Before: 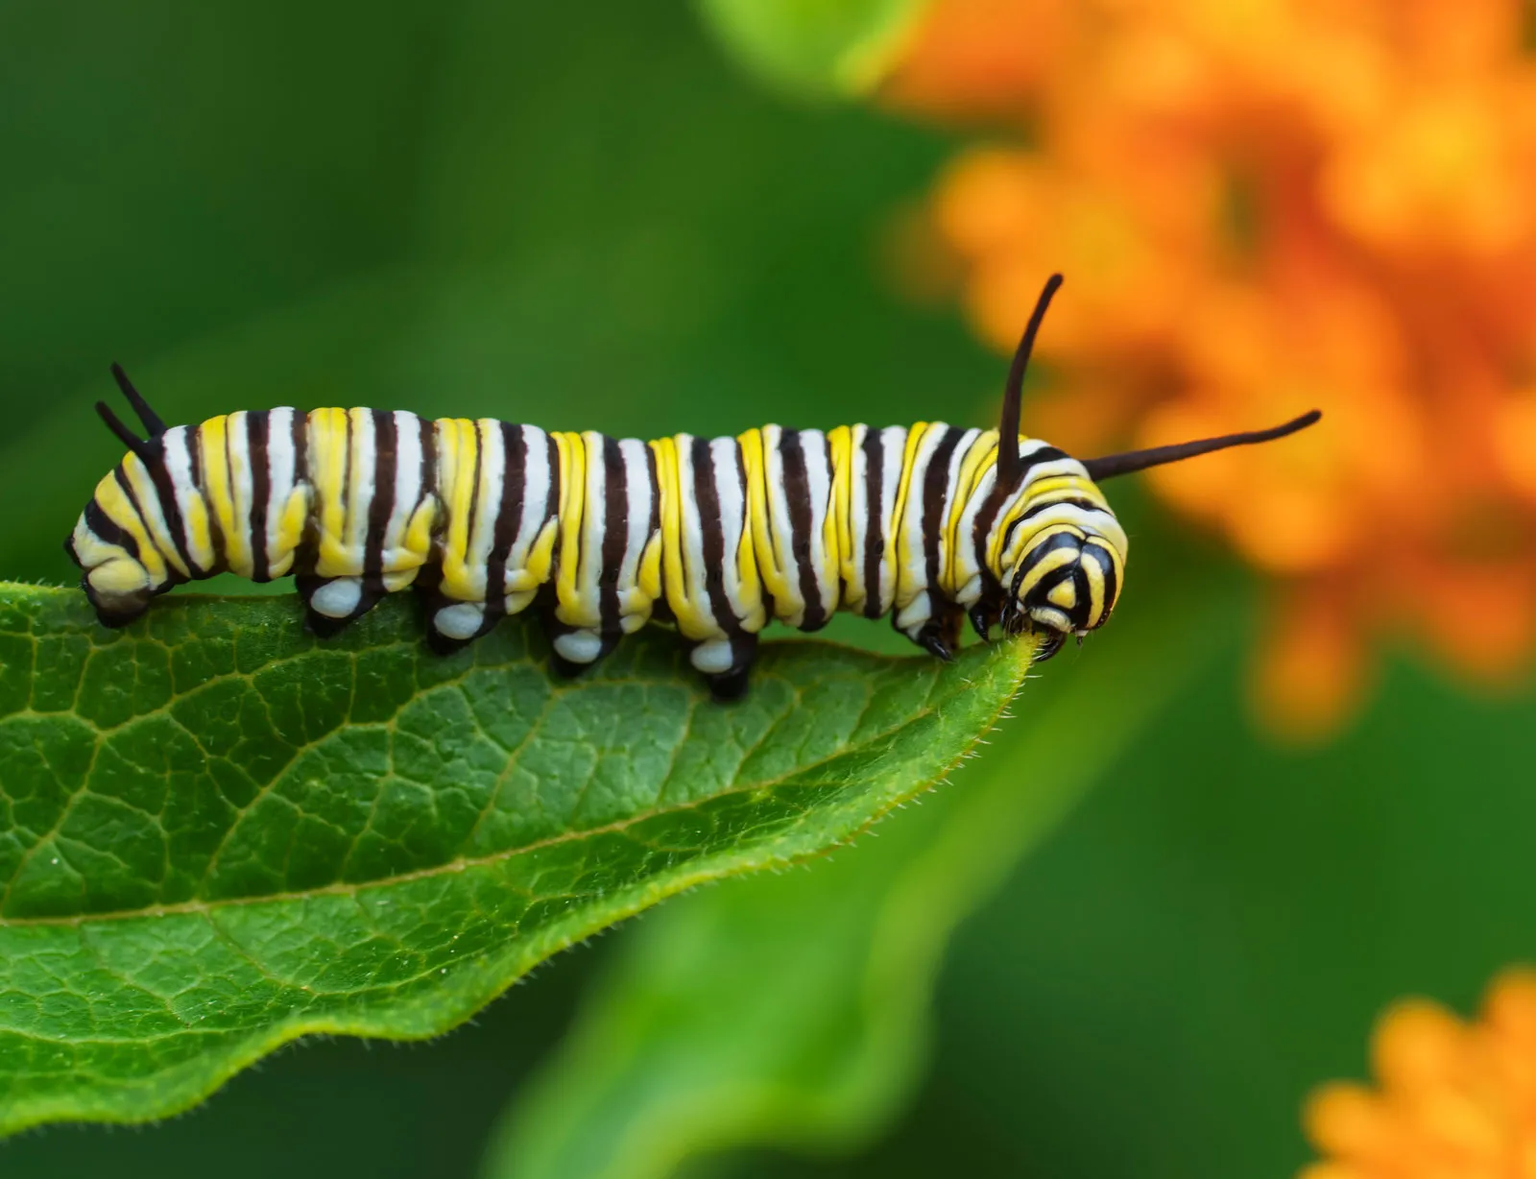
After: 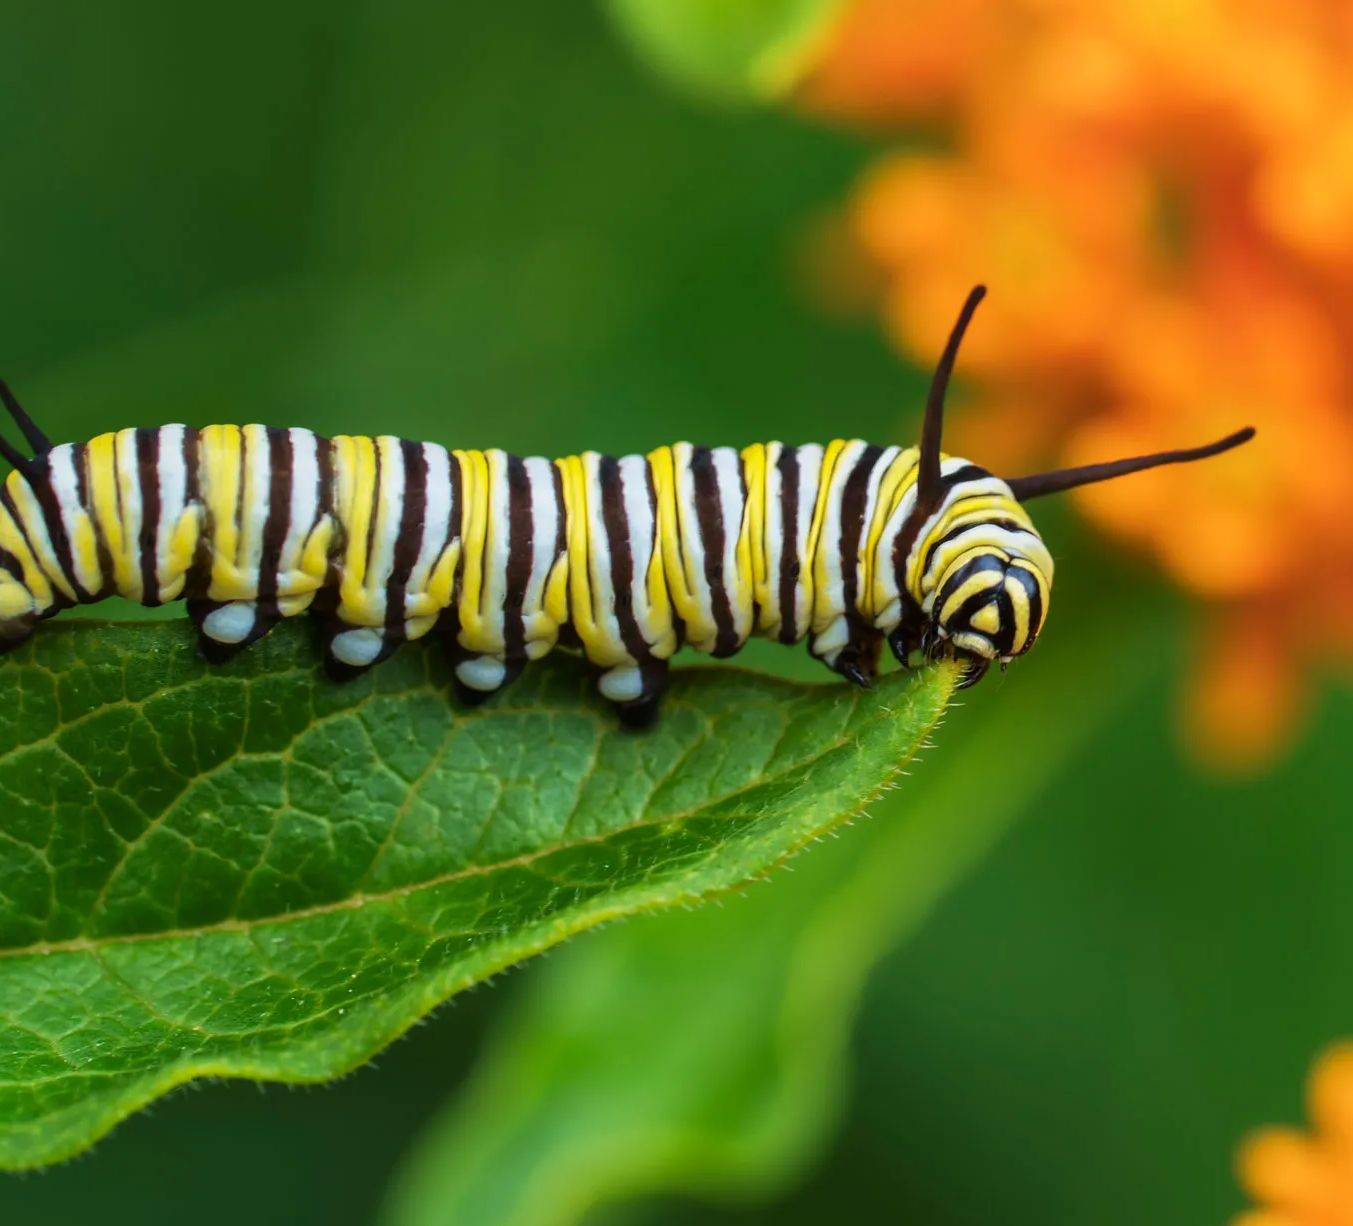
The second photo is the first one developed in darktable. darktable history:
crop: left 7.608%, right 7.81%
velvia: on, module defaults
